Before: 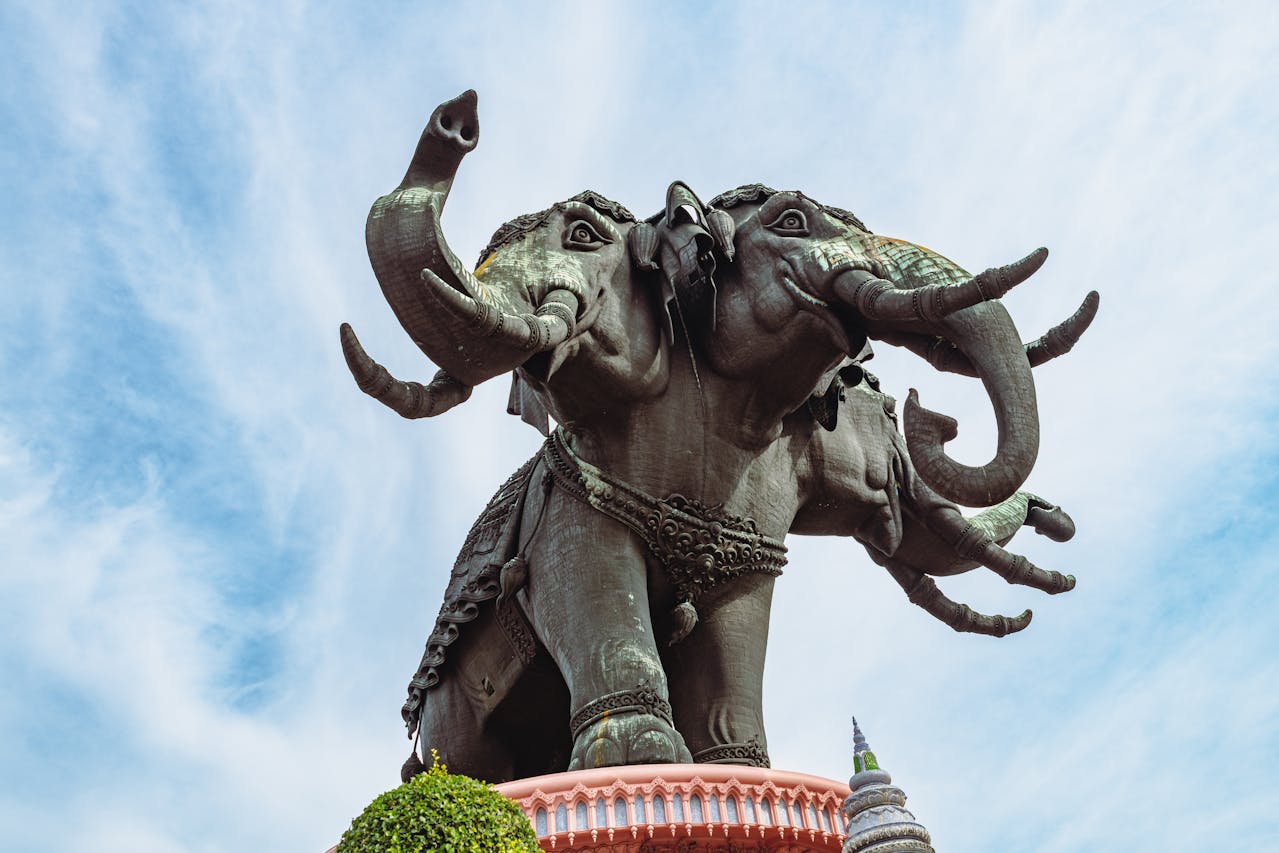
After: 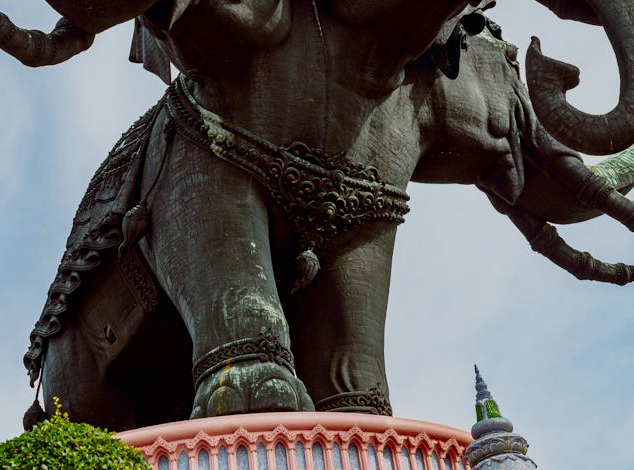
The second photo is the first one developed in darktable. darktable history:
filmic rgb: black relative exposure -14.96 EV, white relative exposure 3 EV, target black luminance 0%, hardness 9.24, latitude 98.25%, contrast 0.912, shadows ↔ highlights balance 0.372%, color science v5 (2021), contrast in shadows safe, contrast in highlights safe
contrast brightness saturation: contrast 0.131, brightness -0.241, saturation 0.144
crop: left 29.56%, top 41.376%, right 20.838%, bottom 3.474%
